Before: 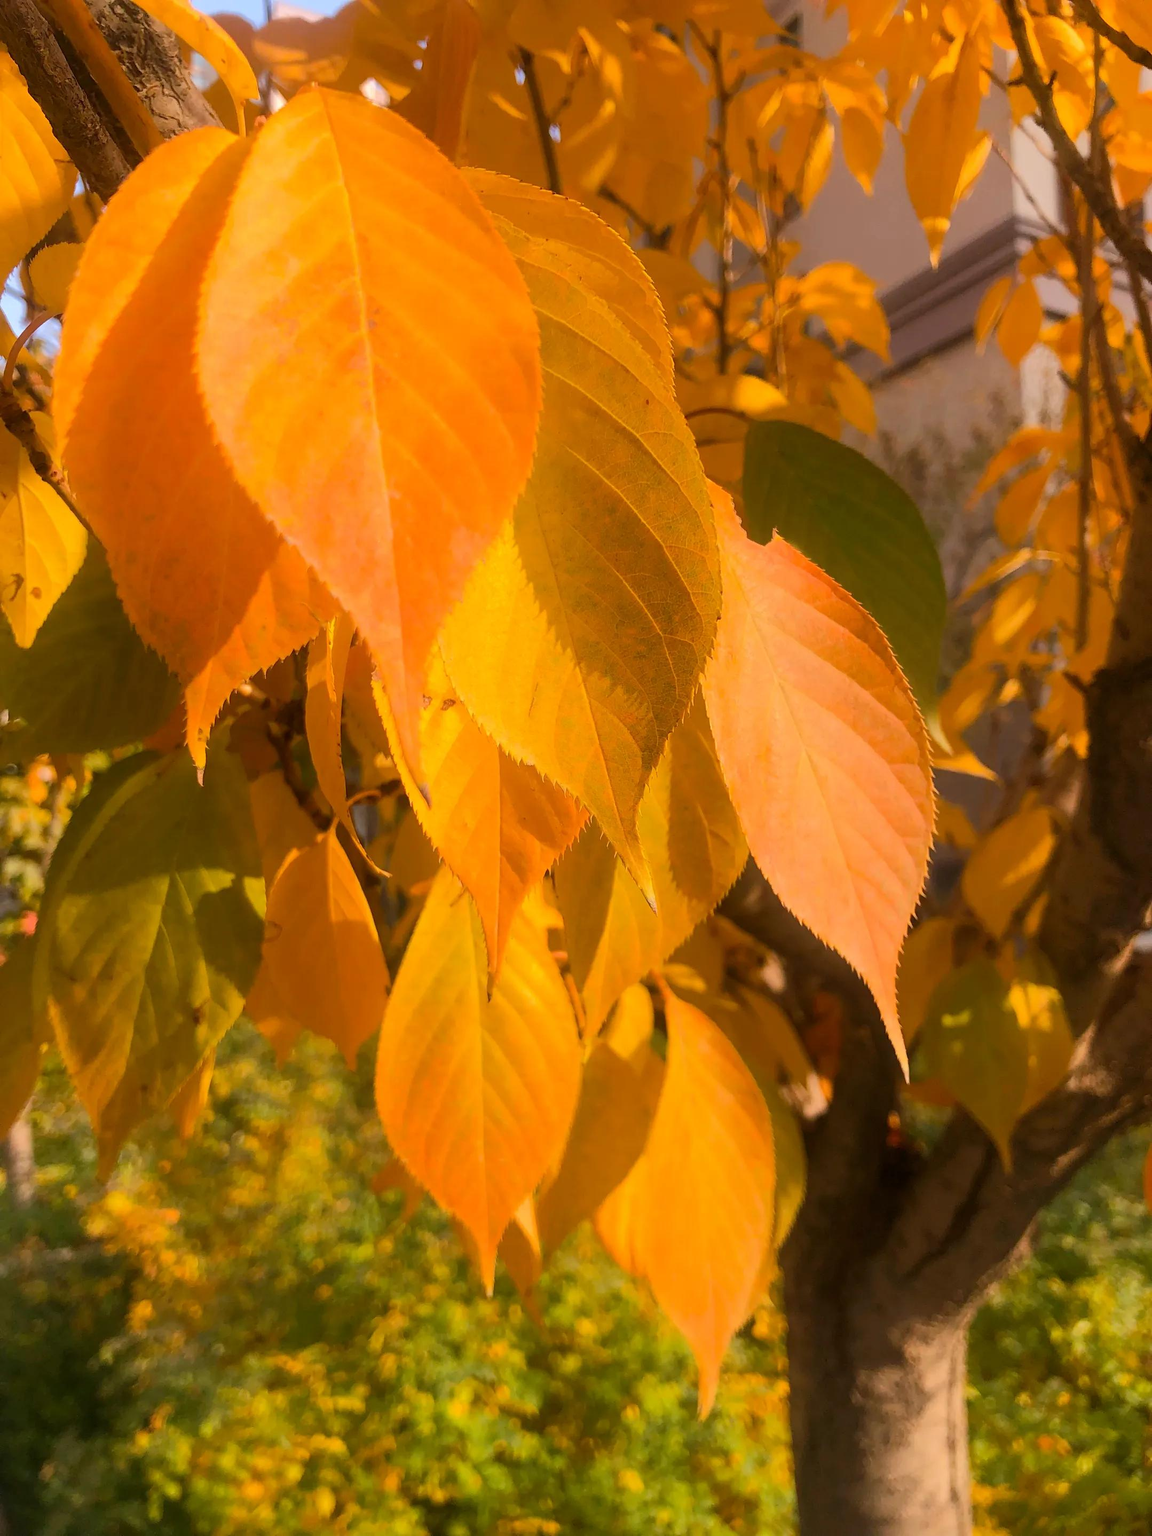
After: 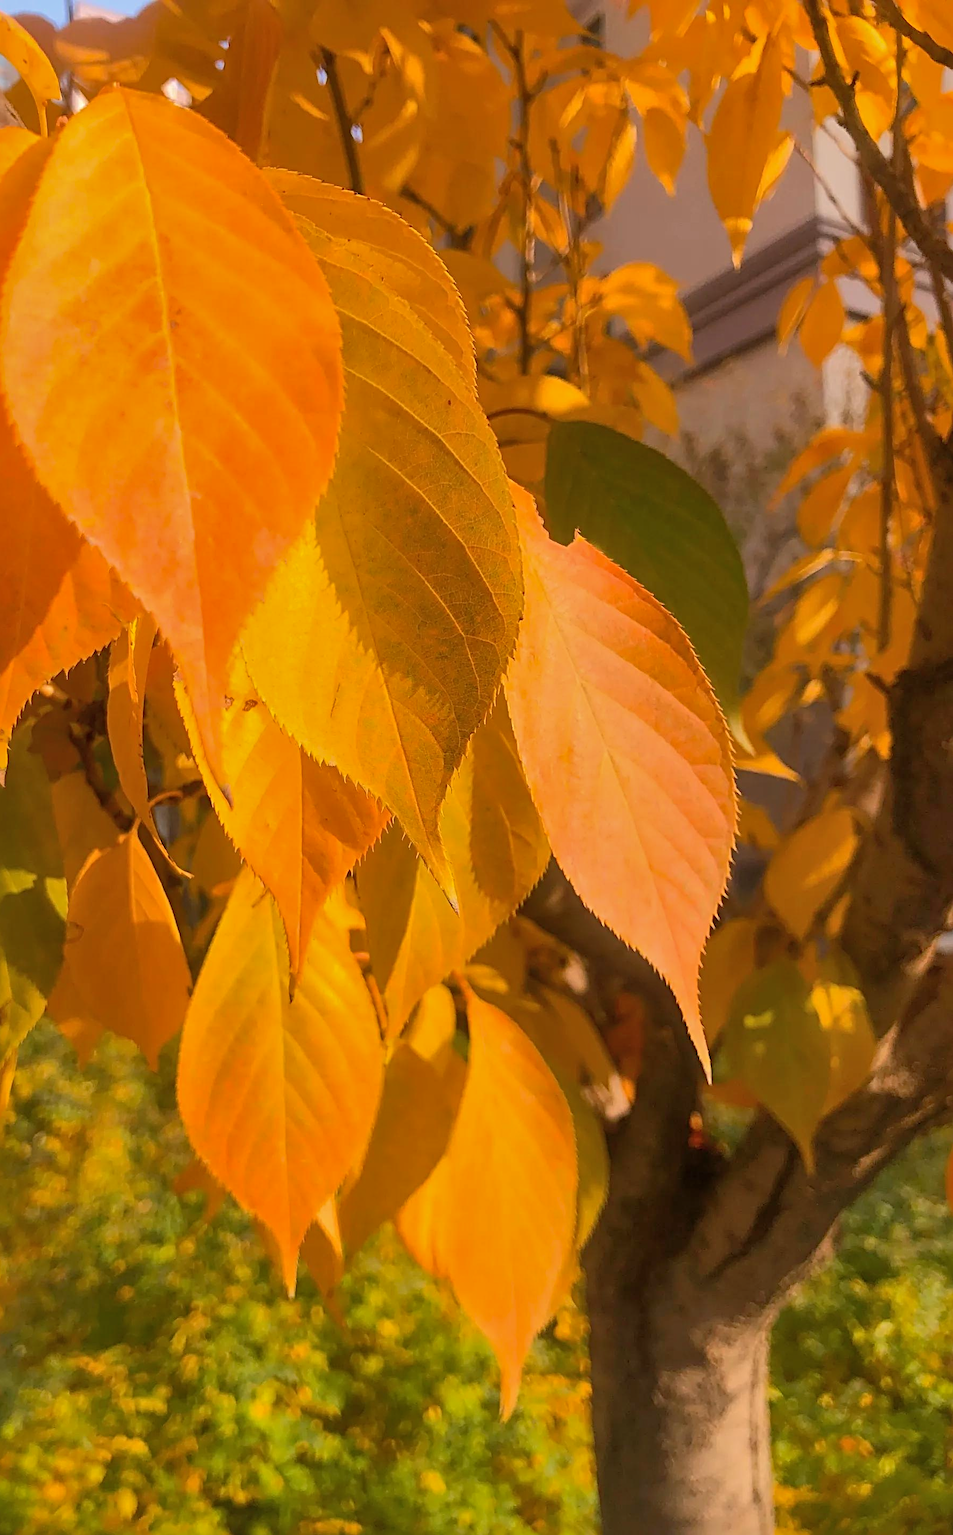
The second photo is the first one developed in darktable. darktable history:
shadows and highlights: on, module defaults
sharpen: radius 3.974
crop: left 17.258%, bottom 0.049%
